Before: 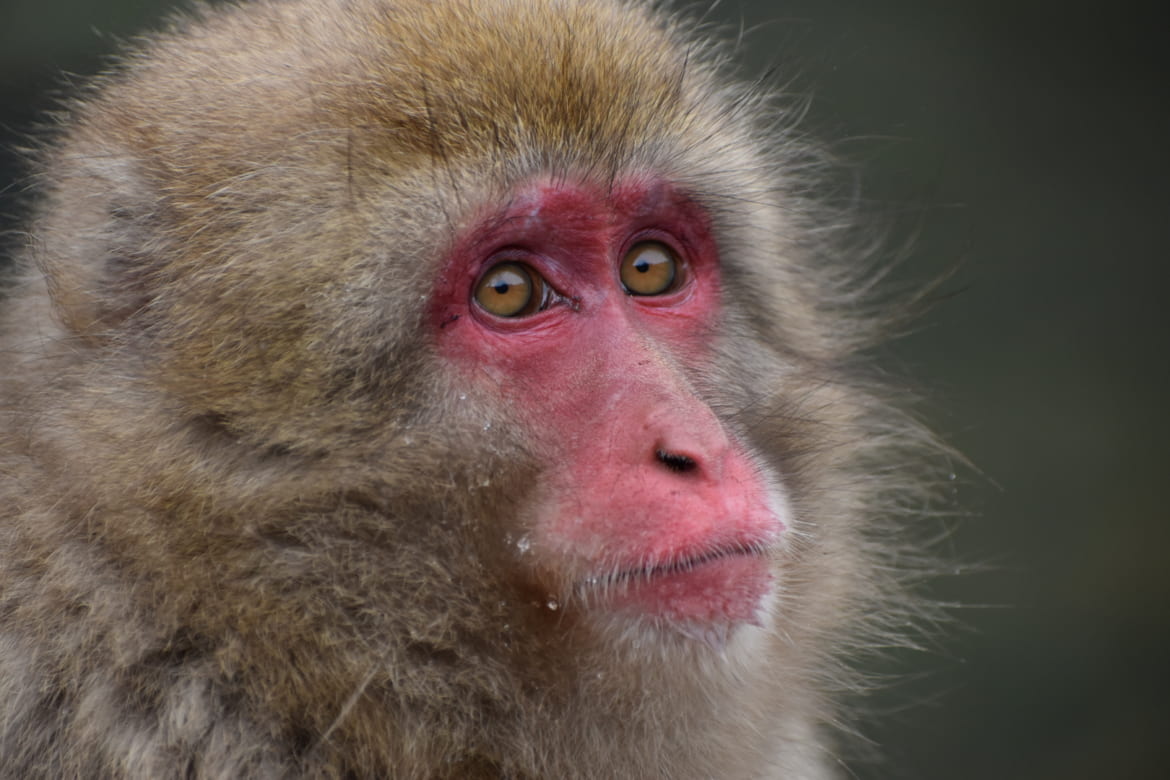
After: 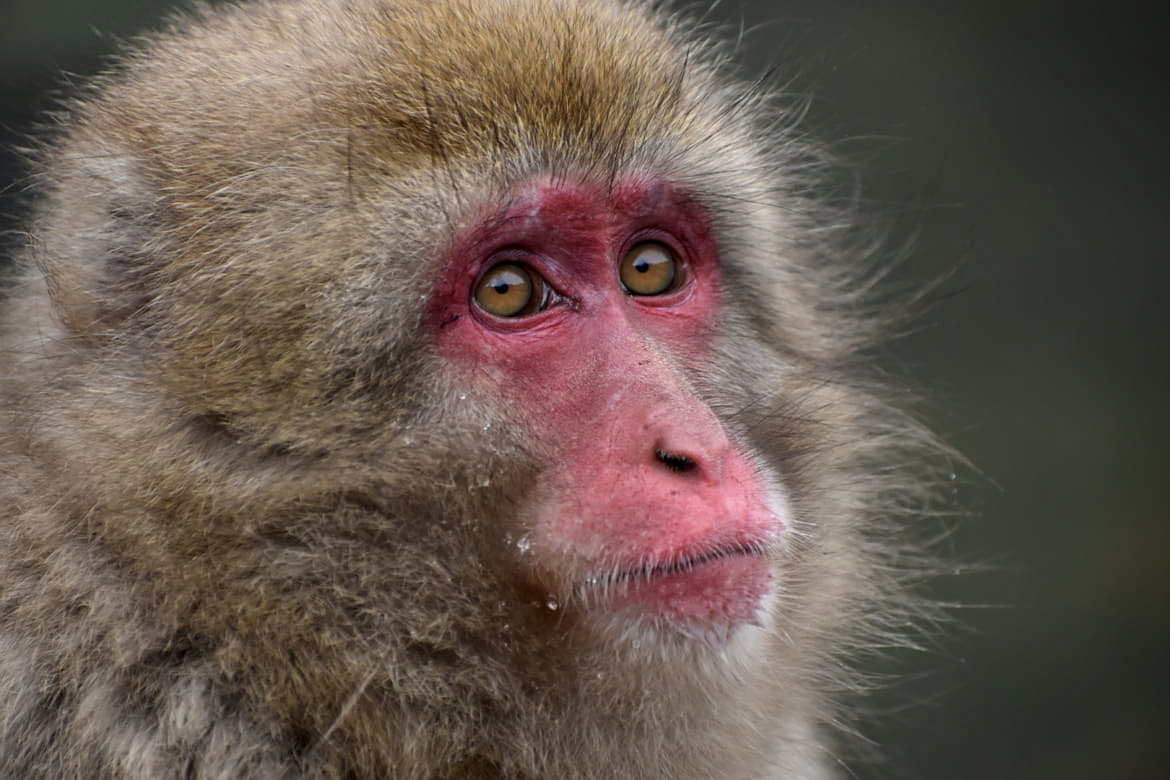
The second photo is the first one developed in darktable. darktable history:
local contrast: on, module defaults
sharpen: radius 1.864, amount 0.398, threshold 1.271
